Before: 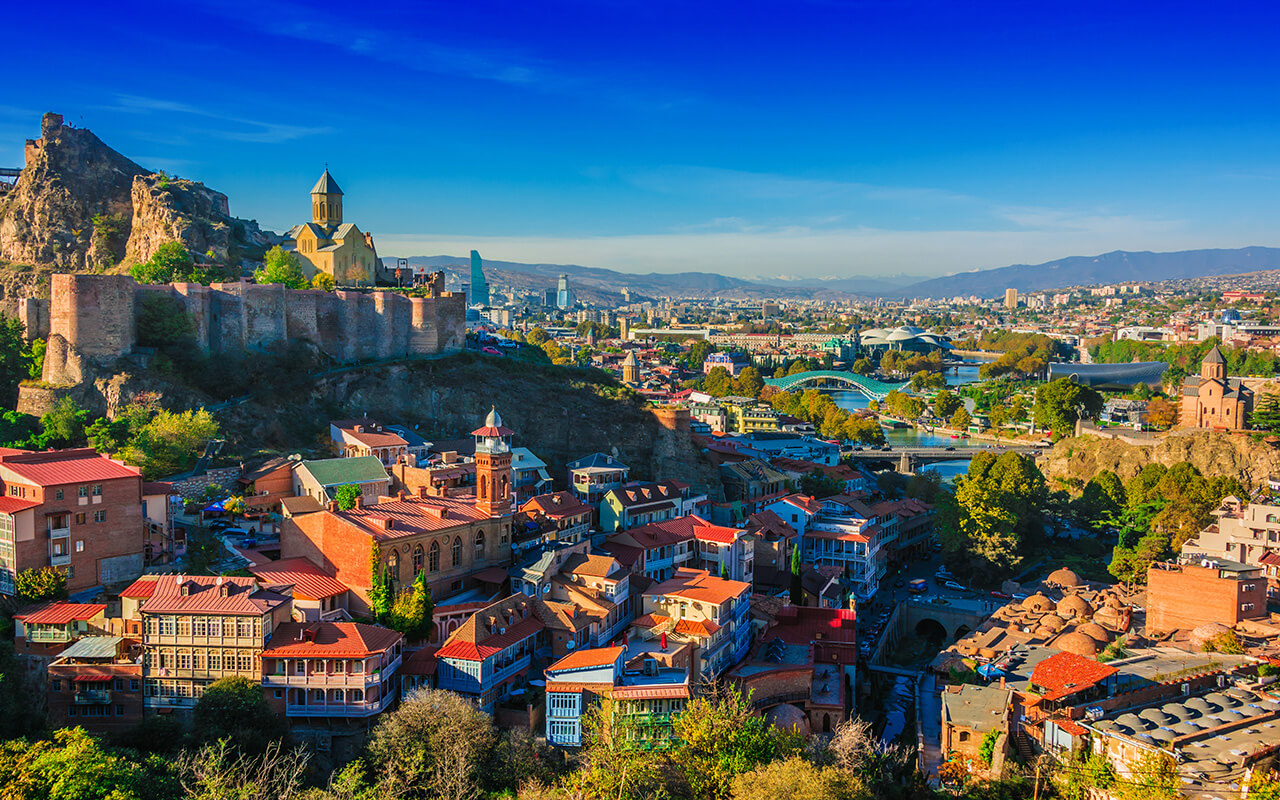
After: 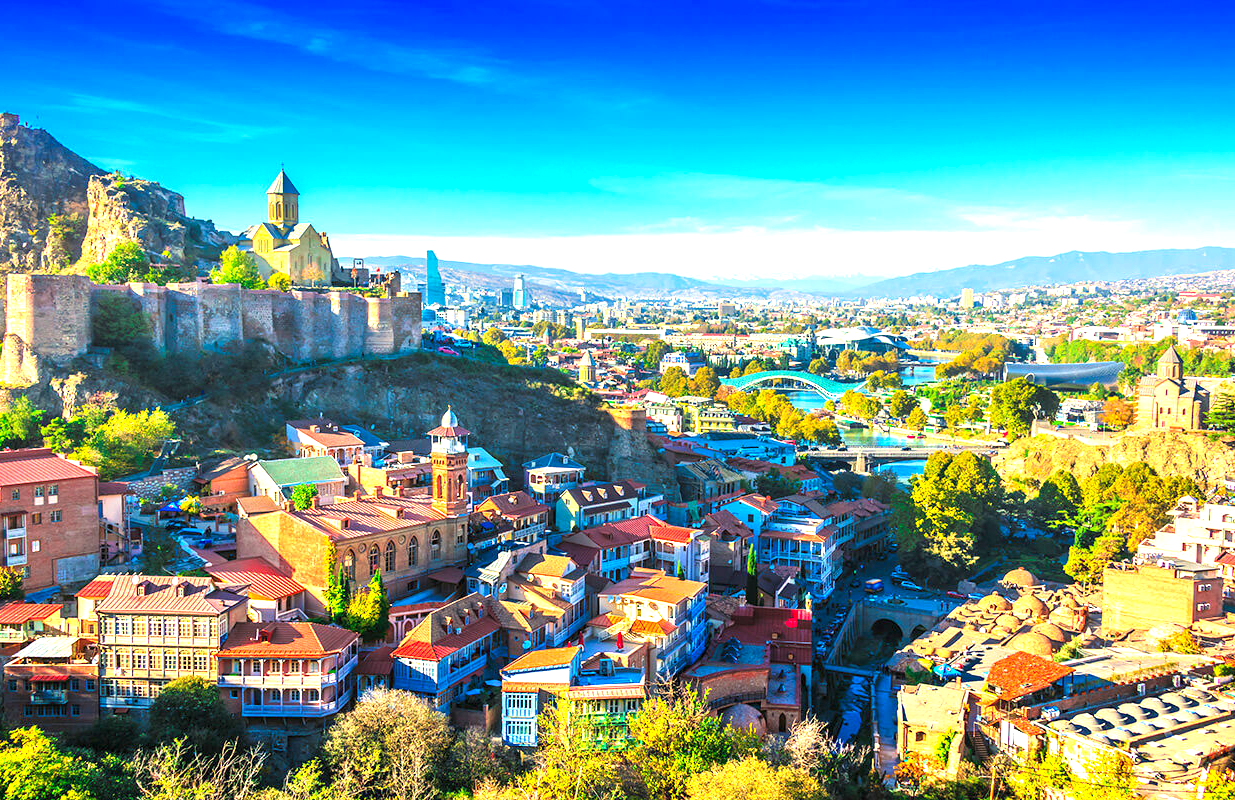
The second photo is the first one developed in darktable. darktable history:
crop and rotate: left 3.447%
exposure: black level correction 0.001, exposure 1.649 EV, compensate highlight preservation false
color correction: highlights b* -0.041, saturation 1.06
